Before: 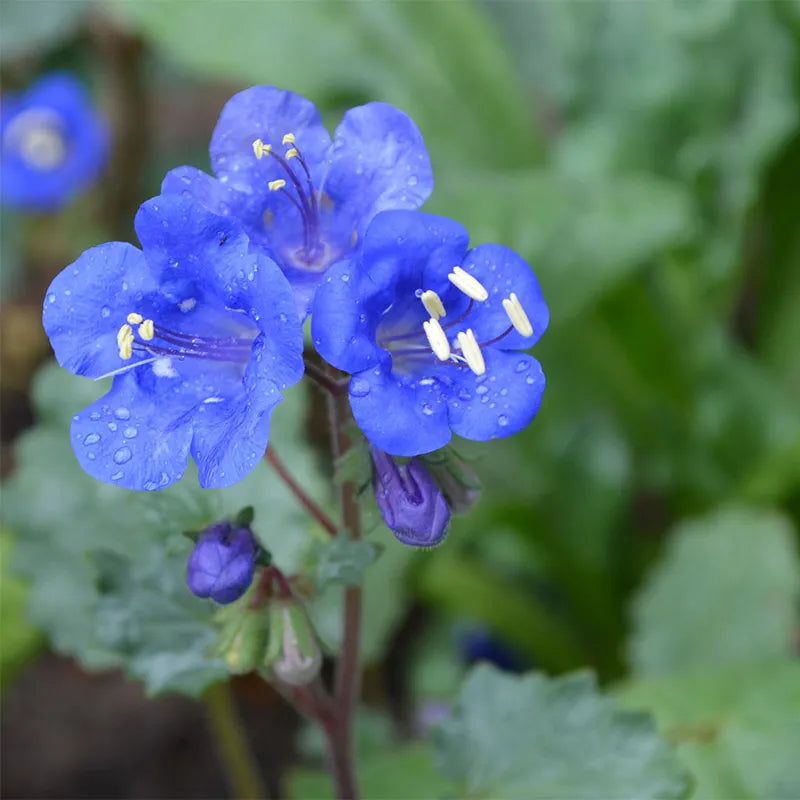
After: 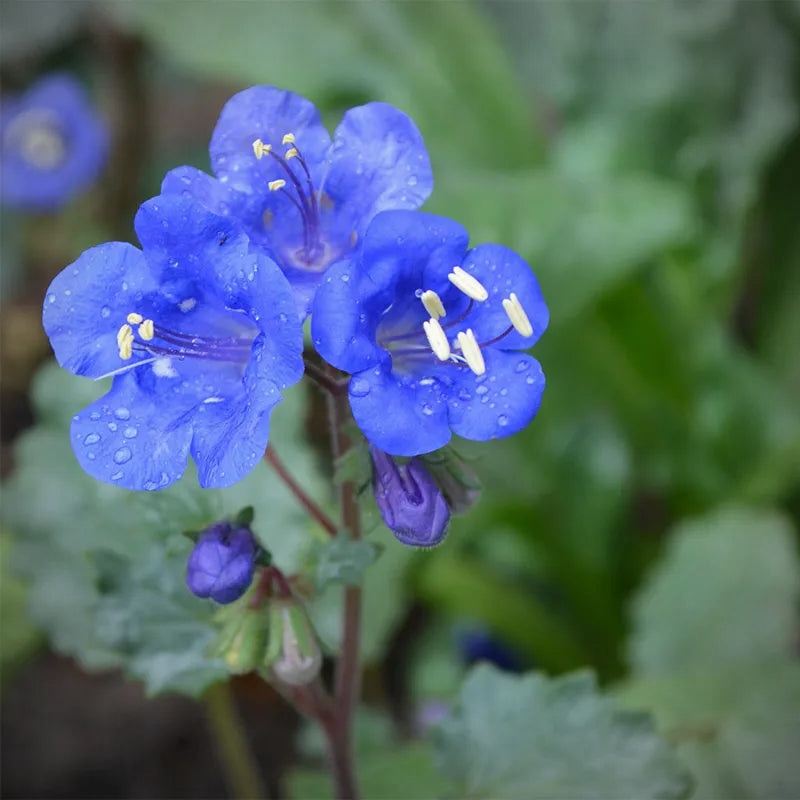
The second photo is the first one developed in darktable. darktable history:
shadows and highlights: shadows 43.71, white point adjustment -1.46, soften with gaussian
vignetting: automatic ratio true
